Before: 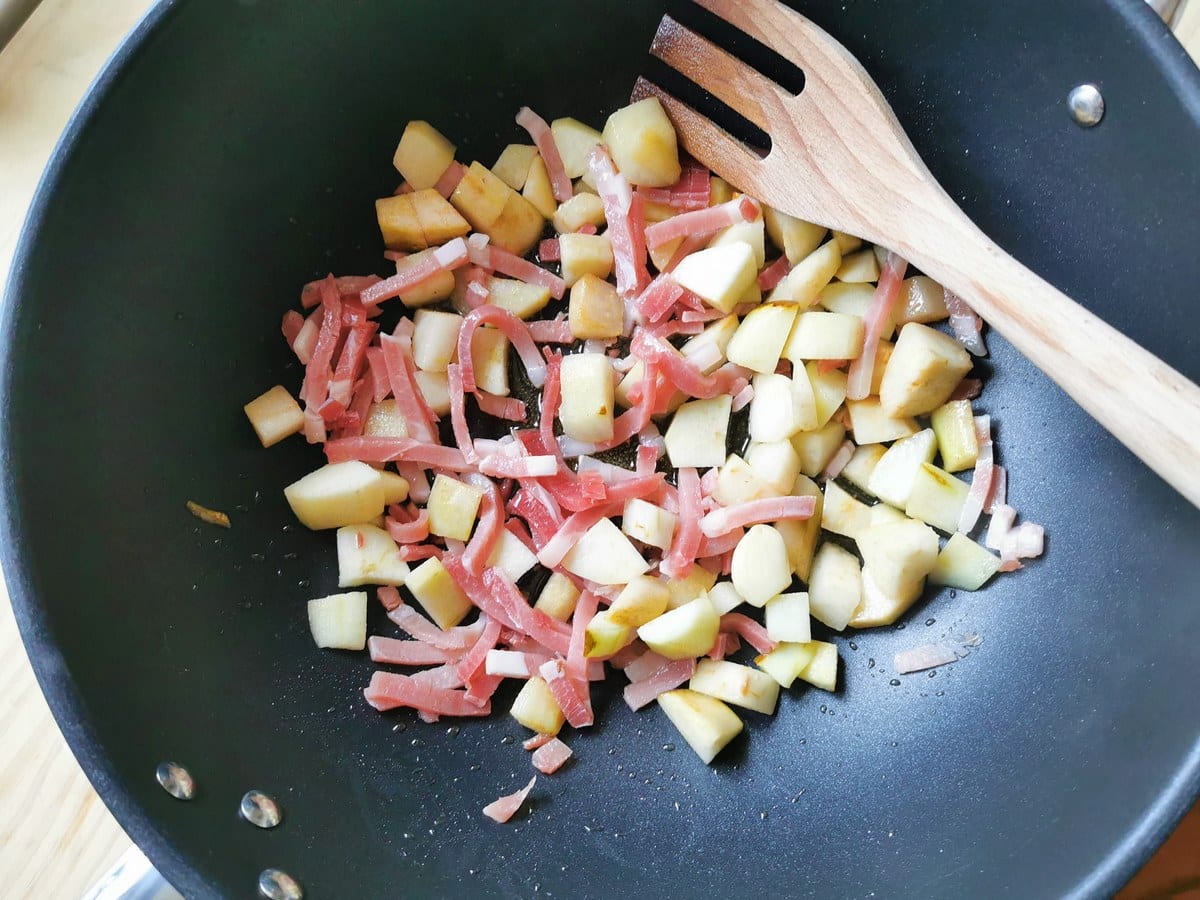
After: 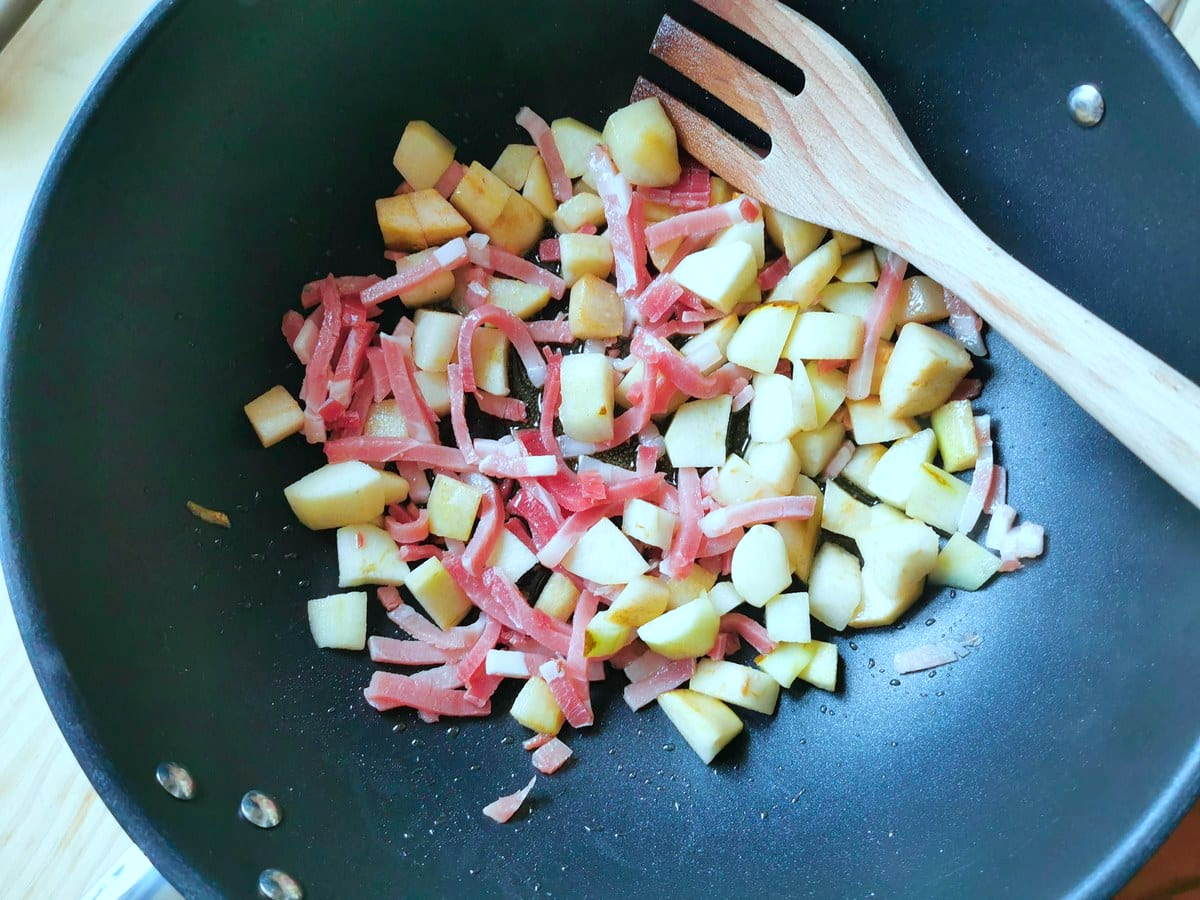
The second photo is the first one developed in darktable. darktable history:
color calibration: output R [0.946, 0.065, -0.013, 0], output G [-0.246, 1.264, -0.017, 0], output B [0.046, -0.098, 1.05, 0], illuminant F (fluorescent), F source F9 (Cool White Deluxe 4150 K) – high CRI, x 0.374, y 0.373, temperature 4154.13 K
